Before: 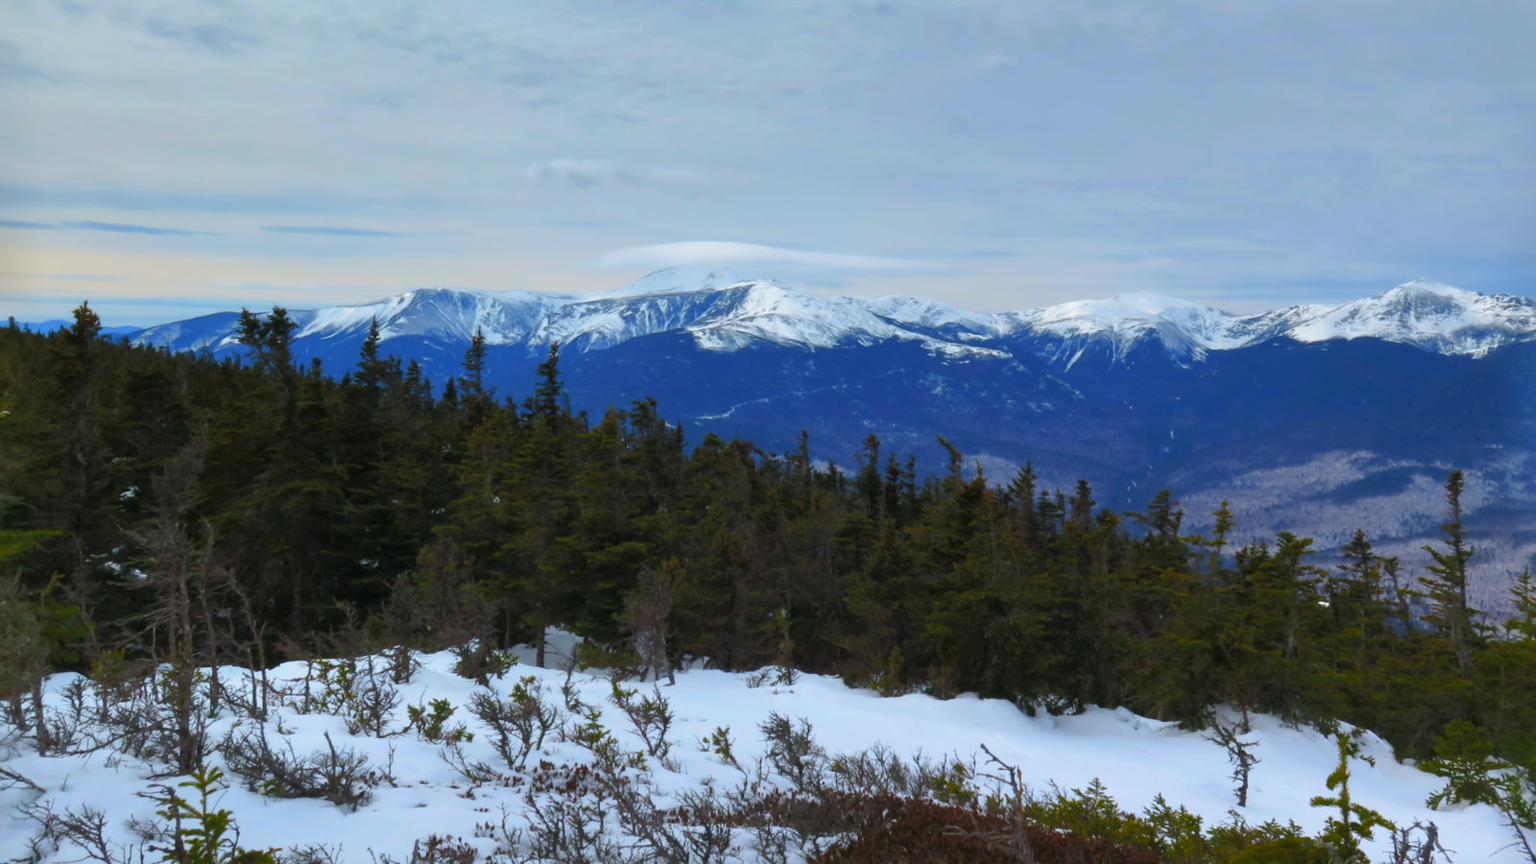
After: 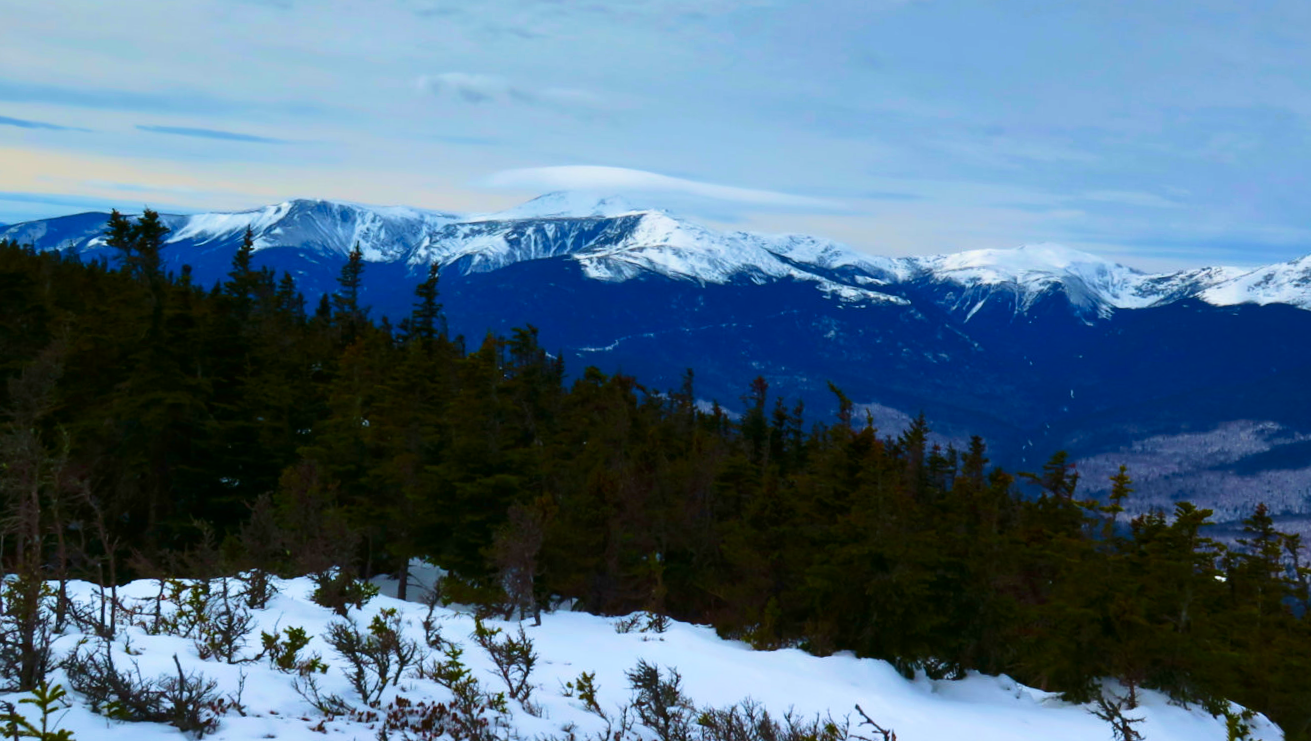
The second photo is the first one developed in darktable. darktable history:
velvia: strength 44.4%
crop and rotate: angle -3.15°, left 5.343%, top 5.227%, right 4.776%, bottom 4.469%
contrast brightness saturation: contrast 0.2, brightness -0.115, saturation 0.102
